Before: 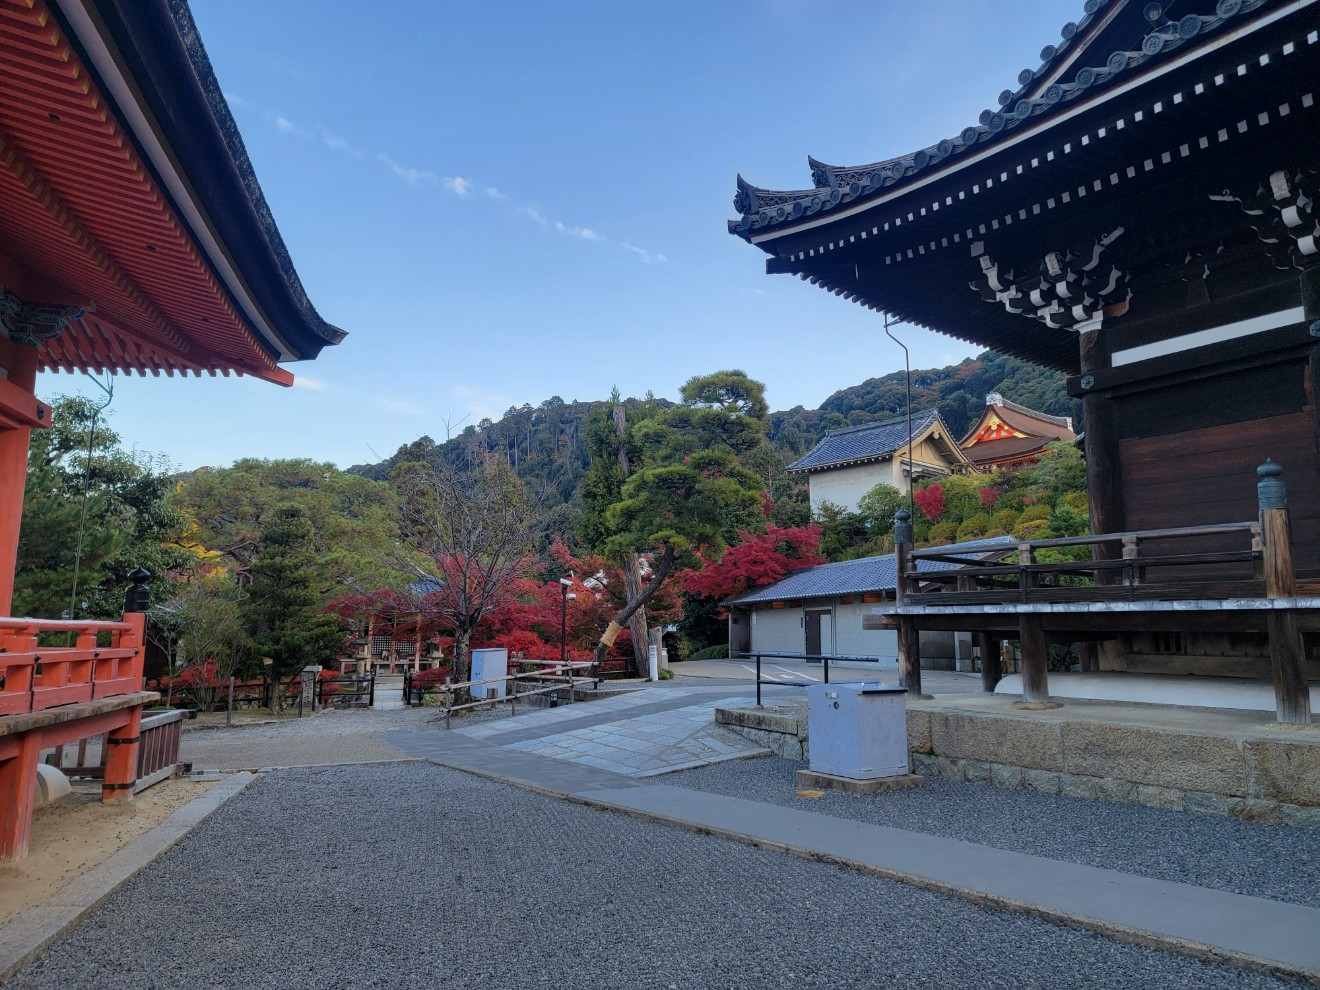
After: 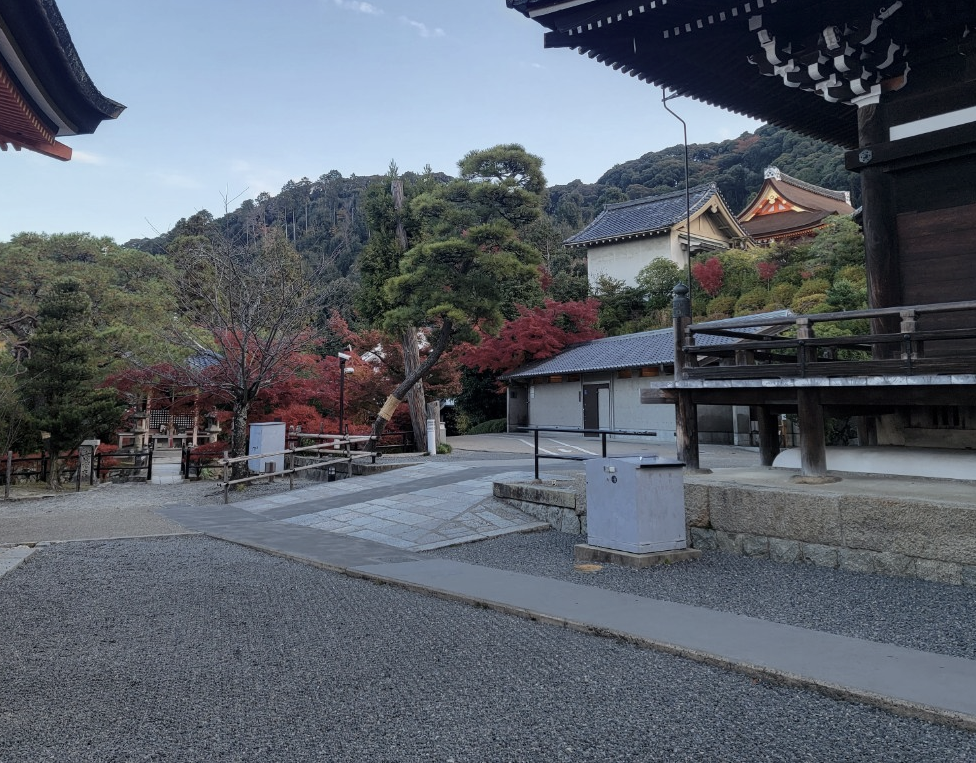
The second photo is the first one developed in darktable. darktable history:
contrast brightness saturation: contrast 0.1, saturation -0.36
crop: left 16.871%, top 22.857%, right 9.116%
